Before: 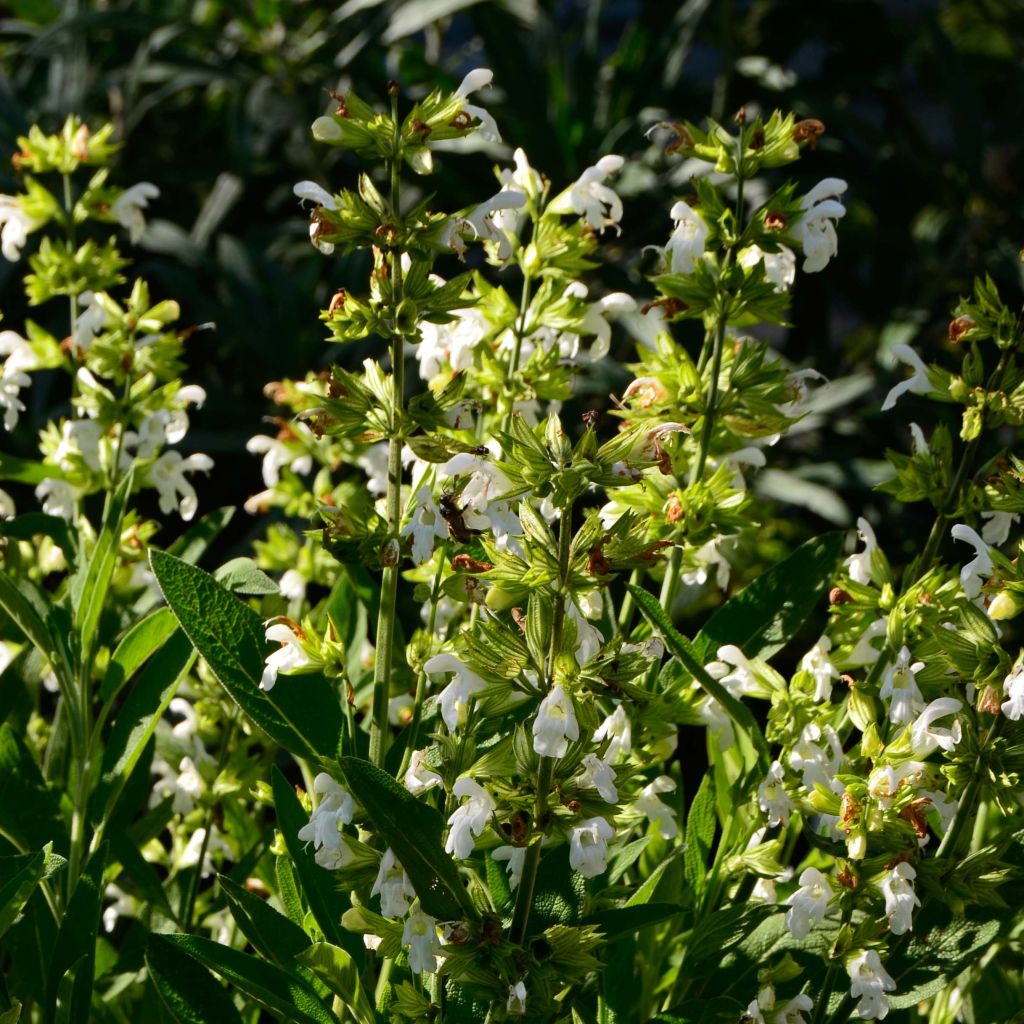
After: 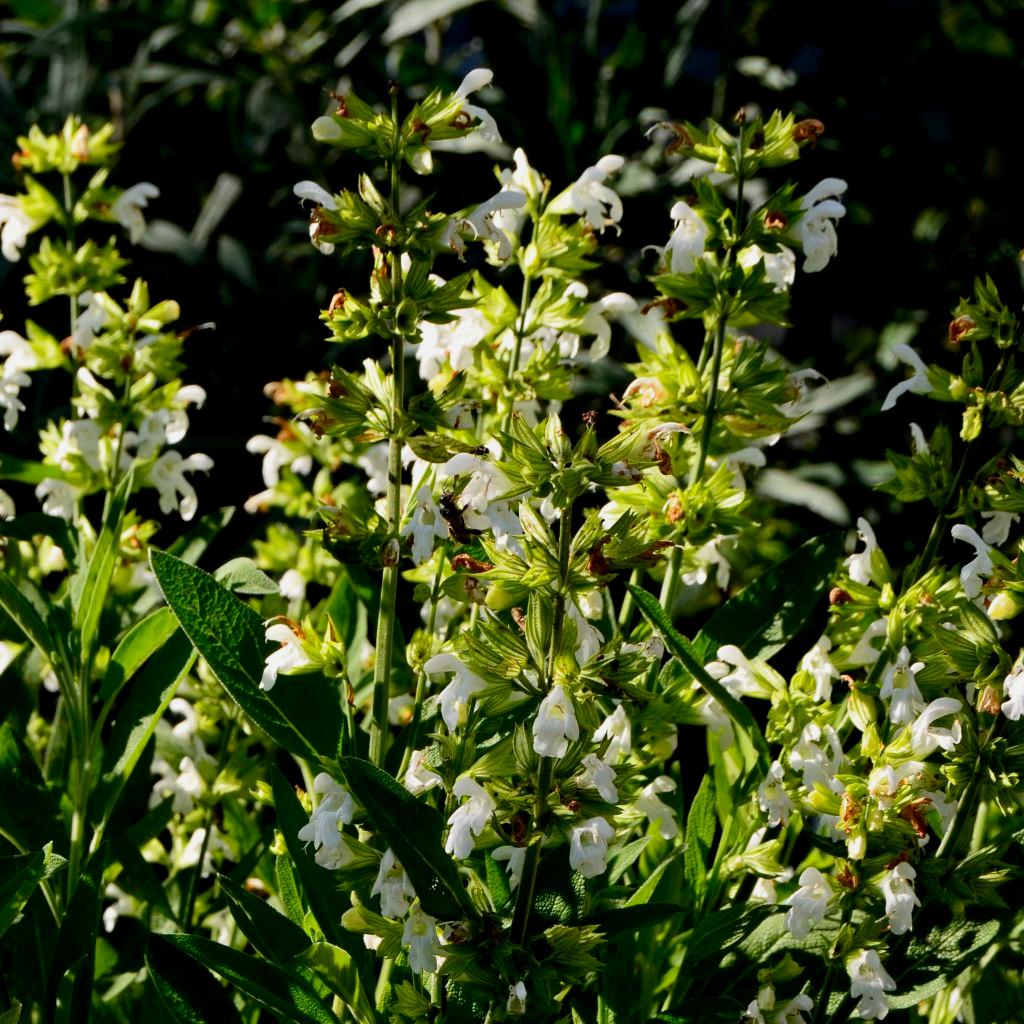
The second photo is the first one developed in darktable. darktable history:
tone curve: curves: ch0 [(0, 0) (0.004, 0.002) (0.02, 0.013) (0.218, 0.218) (0.664, 0.718) (0.832, 0.873) (1, 1)], preserve colors none
exposure: black level correction 0.006, exposure -0.226 EV, compensate exposure bias true, compensate highlight preservation false
